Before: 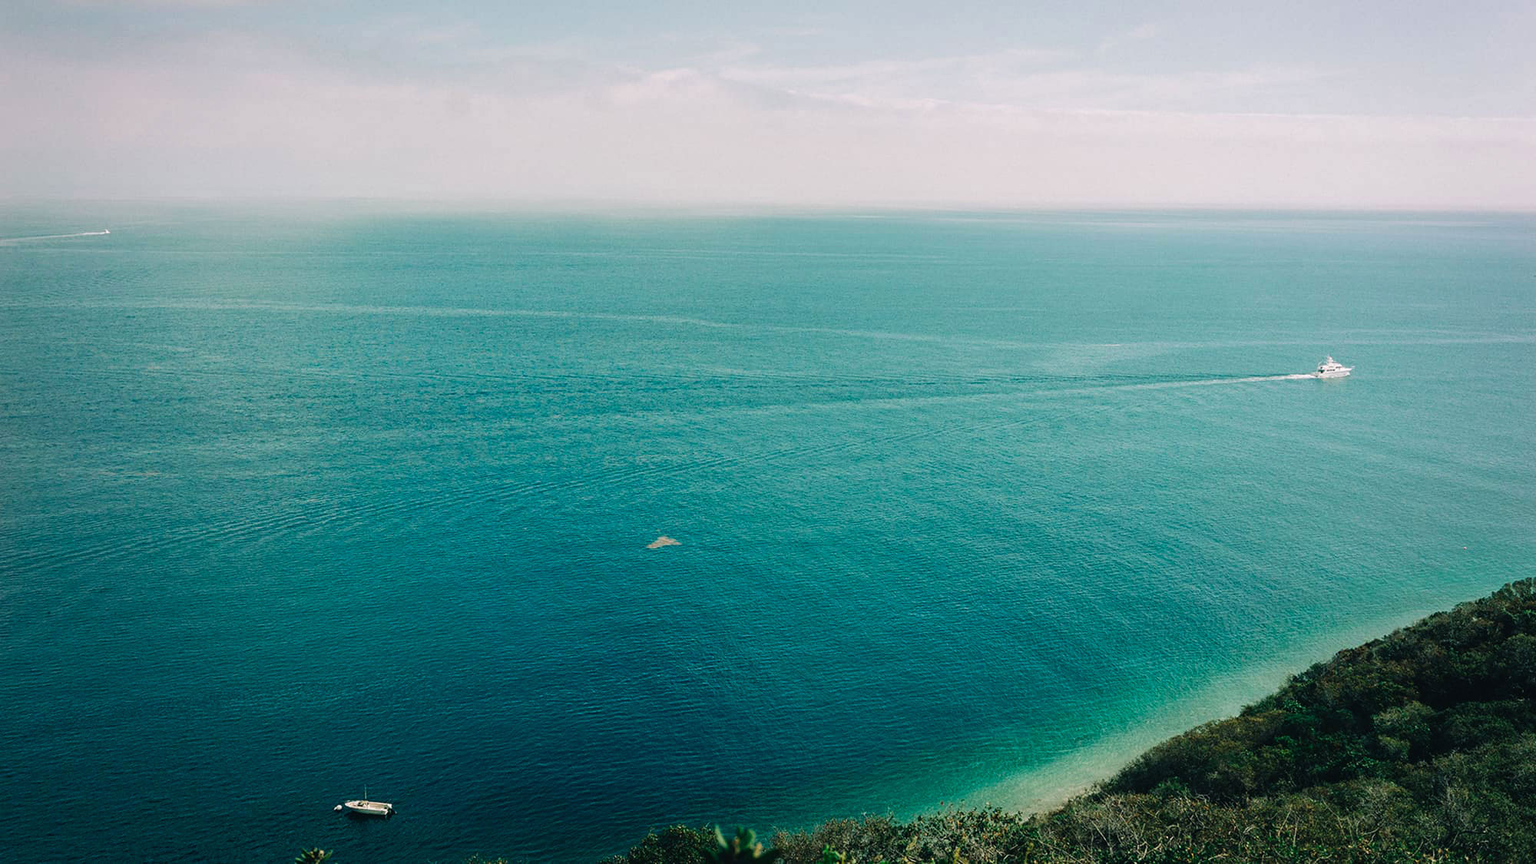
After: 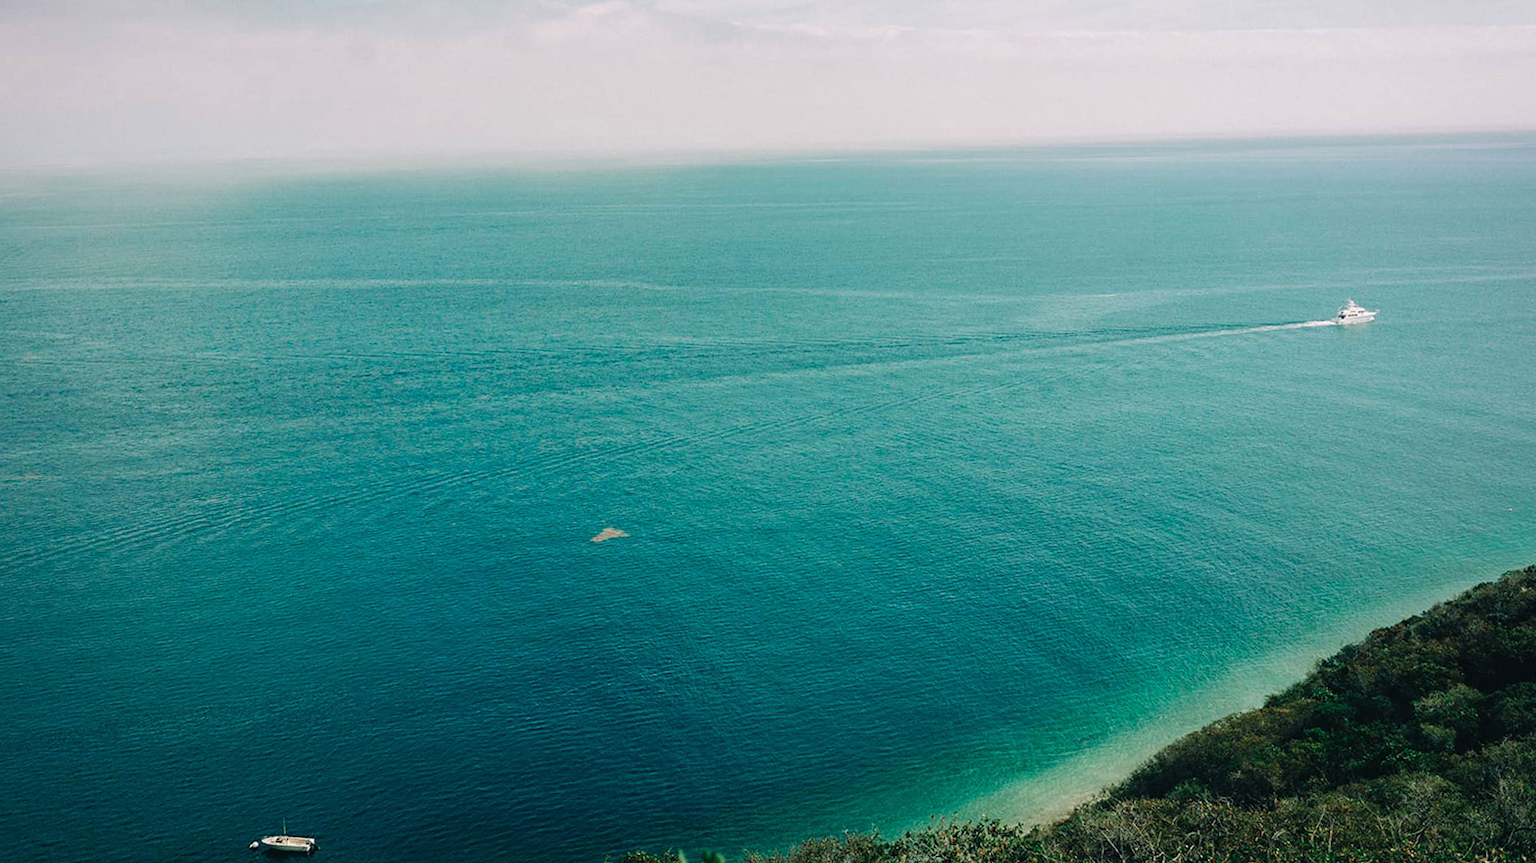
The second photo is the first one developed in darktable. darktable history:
crop and rotate: angle 1.96°, left 5.673%, top 5.673%
white balance: emerald 1
